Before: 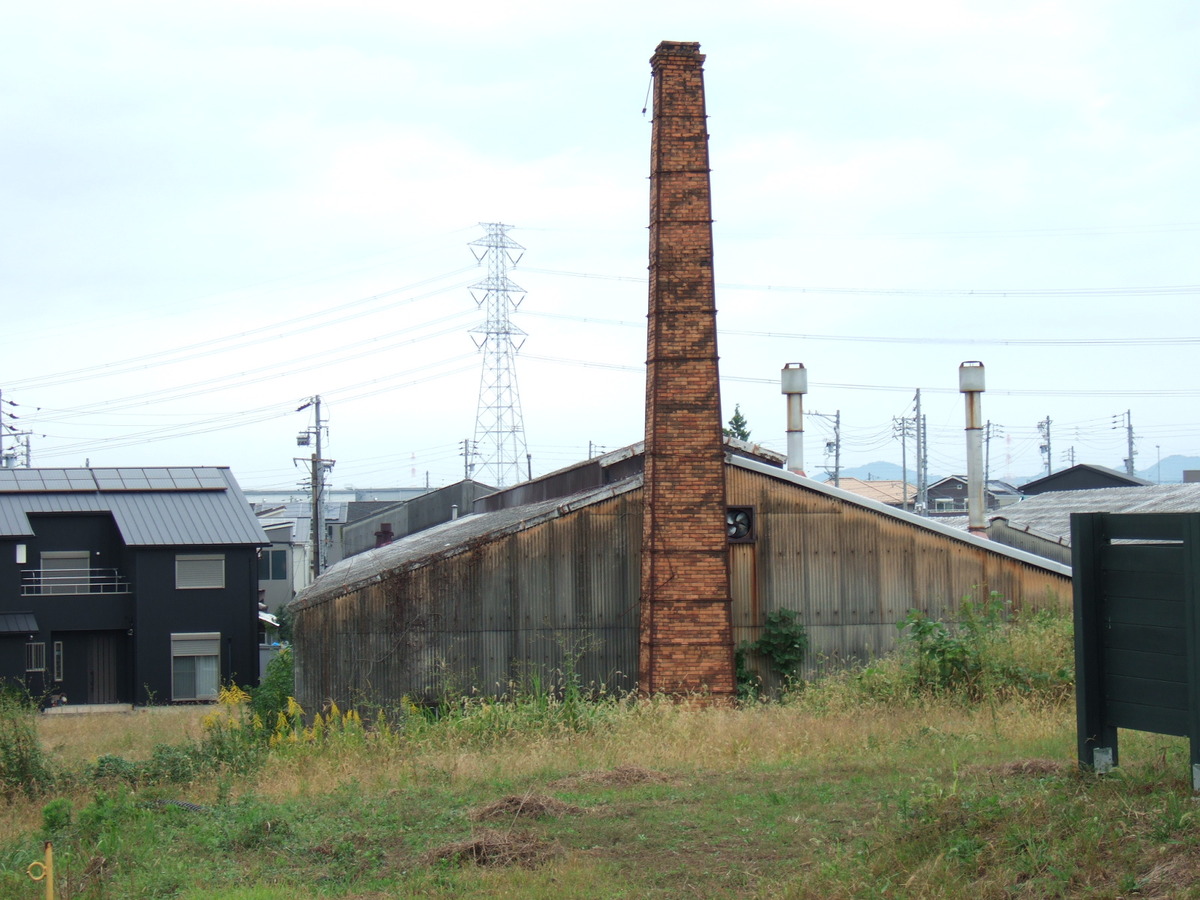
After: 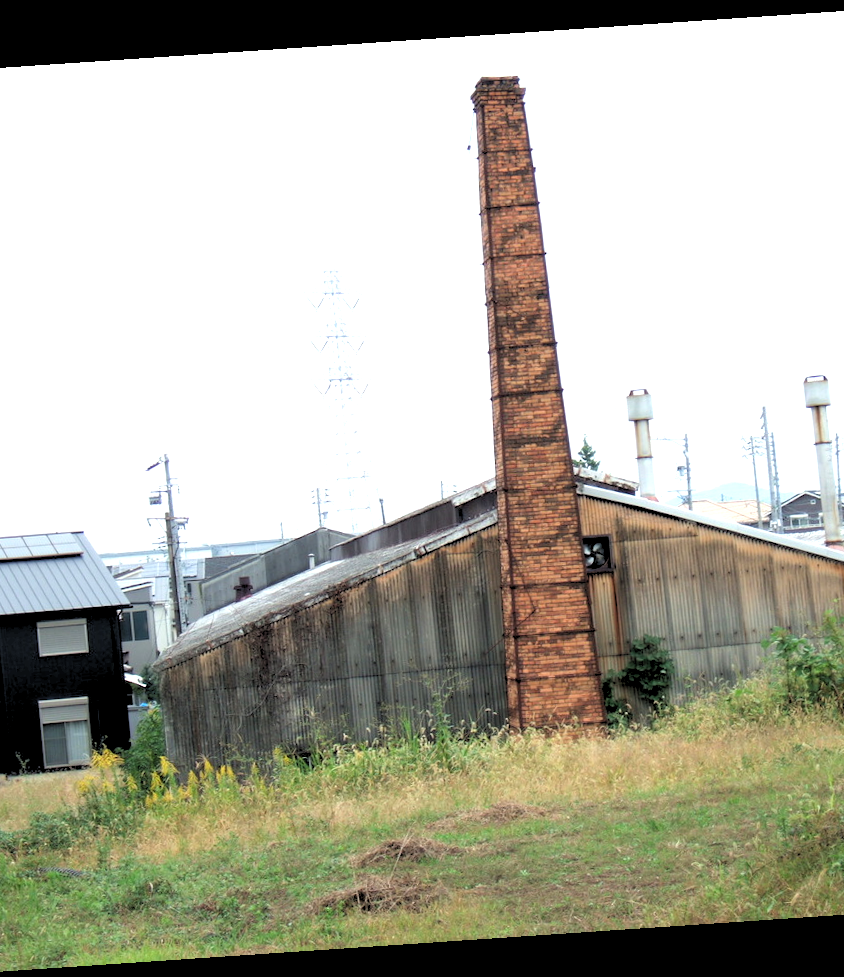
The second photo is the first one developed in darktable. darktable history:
crop and rotate: left 14.436%, right 18.898%
rotate and perspective: rotation -4.2°, shear 0.006, automatic cropping off
rgb levels: levels [[0.029, 0.461, 0.922], [0, 0.5, 1], [0, 0.5, 1]]
exposure: black level correction 0, exposure 0.7 EV, compensate exposure bias true, compensate highlight preservation false
